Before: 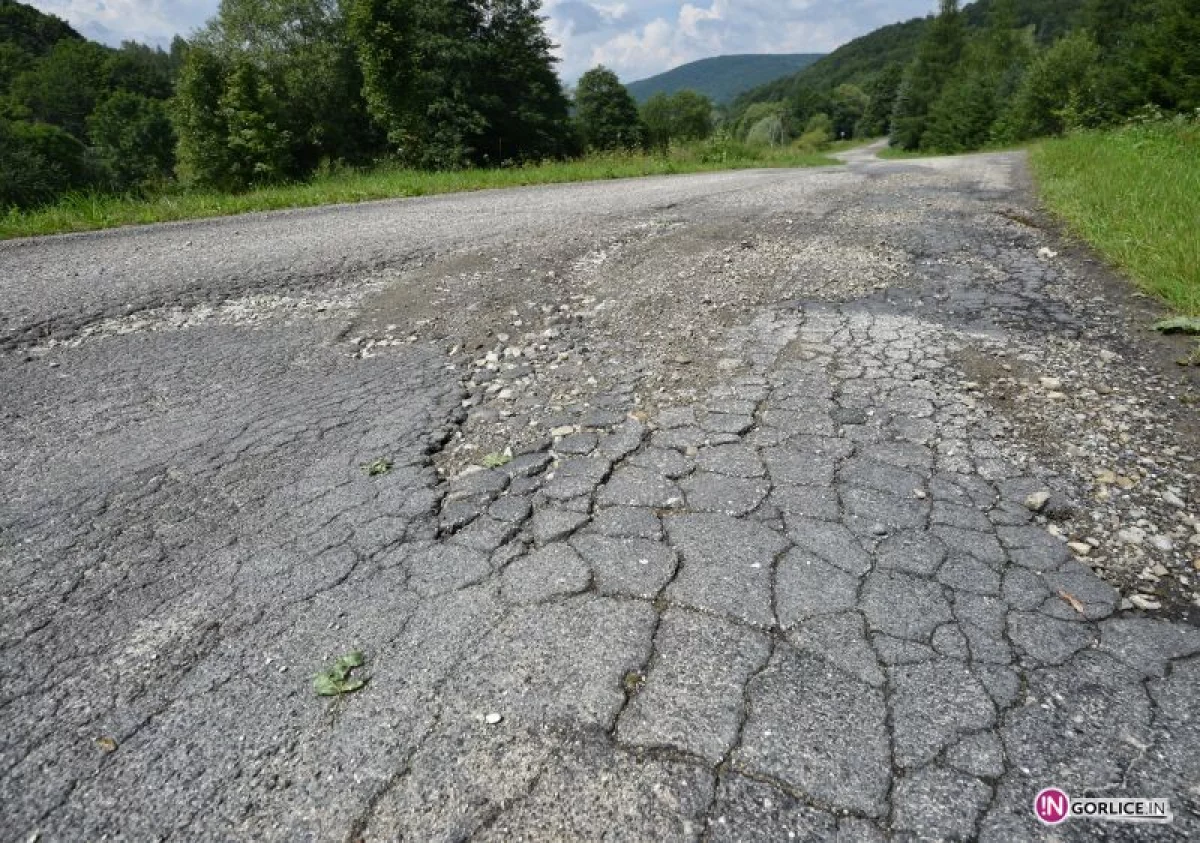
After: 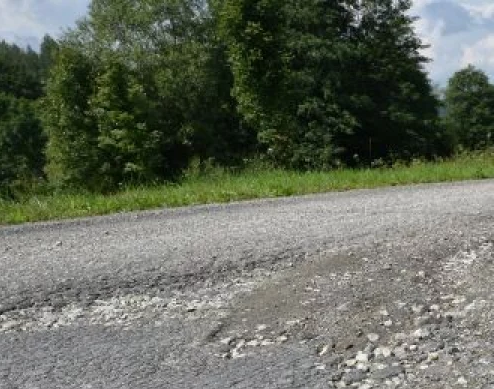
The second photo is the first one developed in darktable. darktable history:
crop and rotate: left 10.855%, top 0.083%, right 47.97%, bottom 53.702%
color zones: curves: ch0 [(0, 0.487) (0.241, 0.395) (0.434, 0.373) (0.658, 0.412) (0.838, 0.487)]; ch1 [(0, 0) (0.053, 0.053) (0.211, 0.202) (0.579, 0.259) (0.781, 0.241)], mix -95.68%
tone equalizer: mask exposure compensation -0.505 EV
